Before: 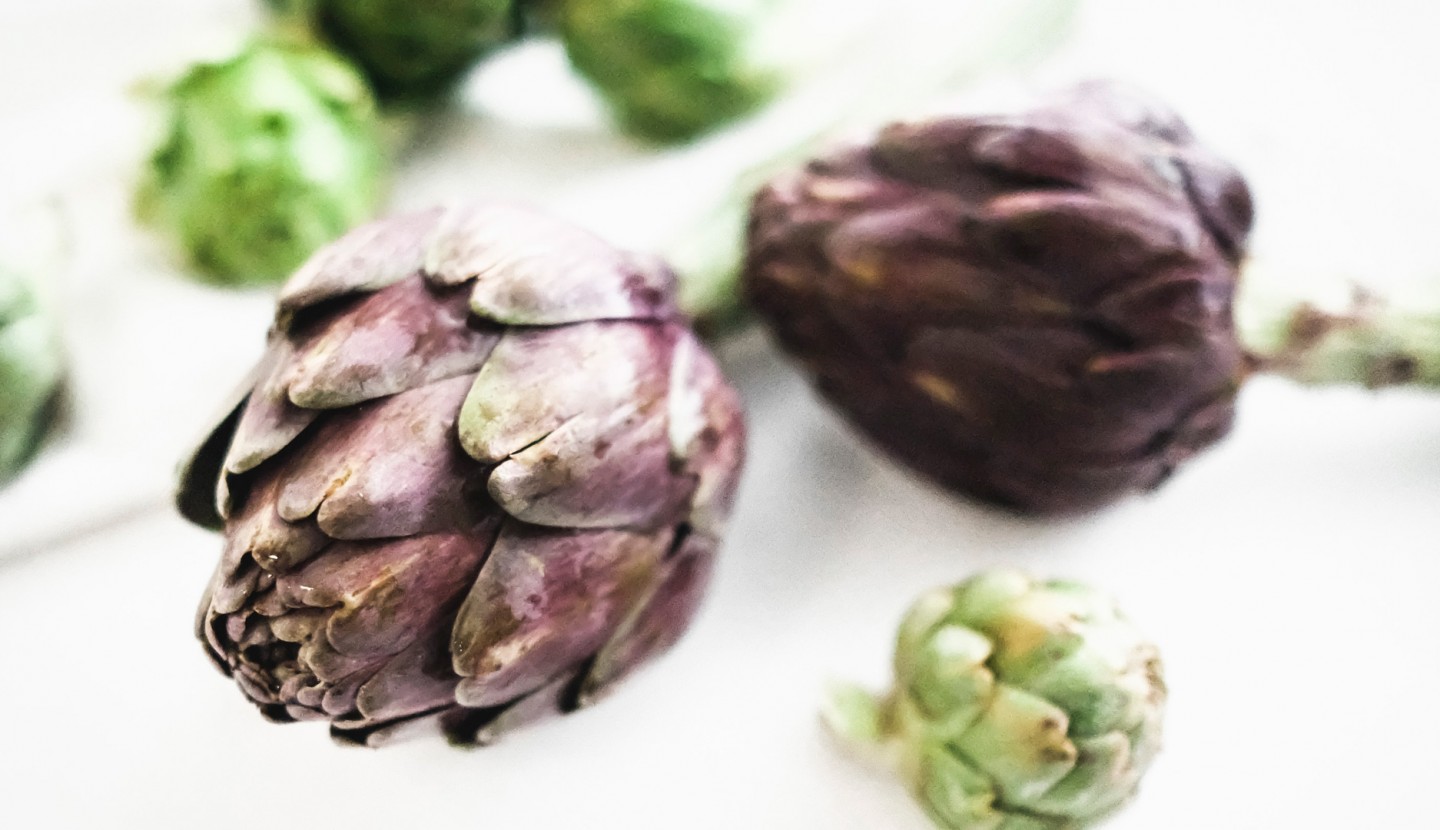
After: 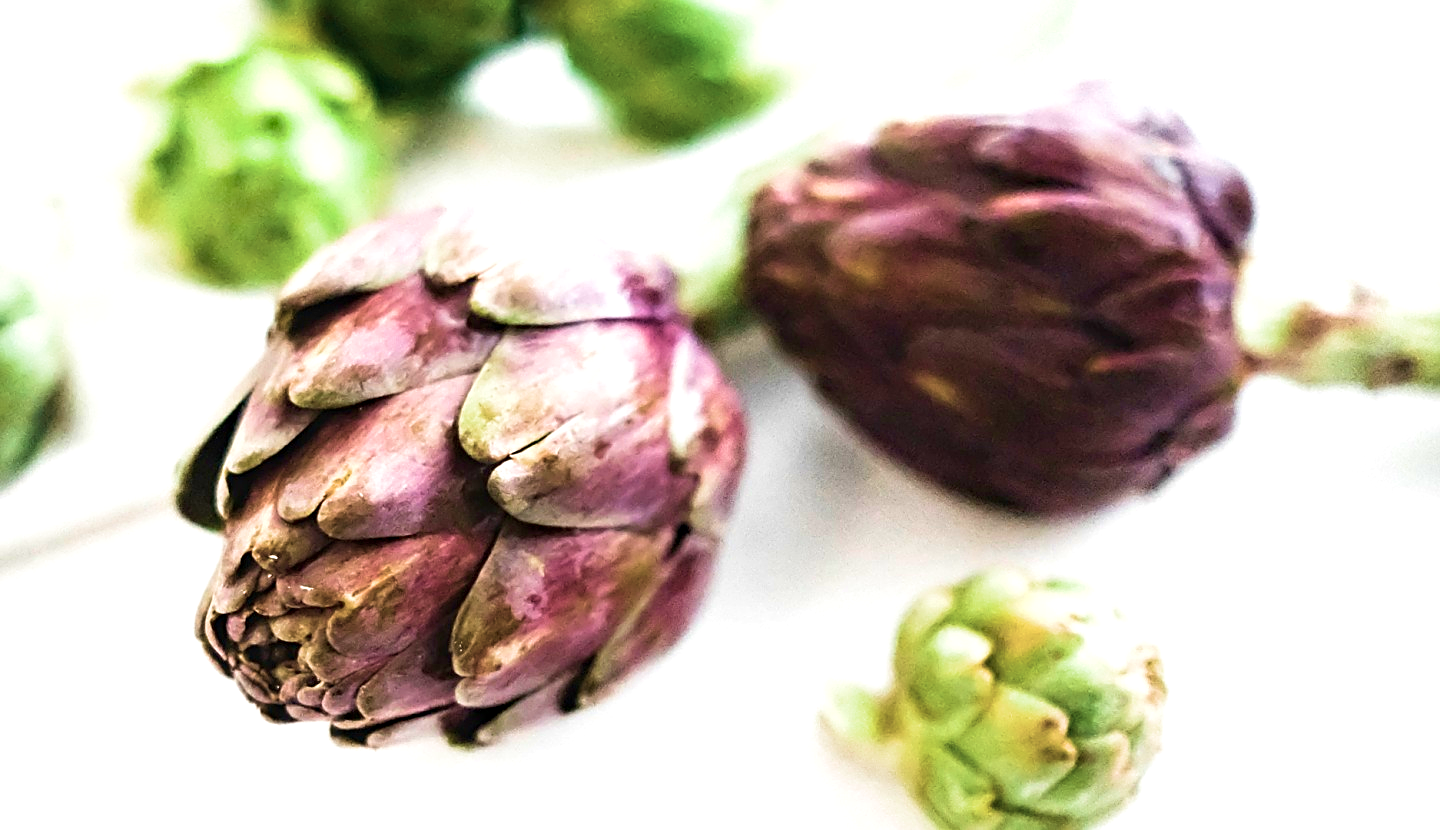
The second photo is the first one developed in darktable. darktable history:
sharpen: on, module defaults
haze removal: compatibility mode true, adaptive false
velvia: strength 75%
exposure: exposure 0.236 EV, compensate highlight preservation false
